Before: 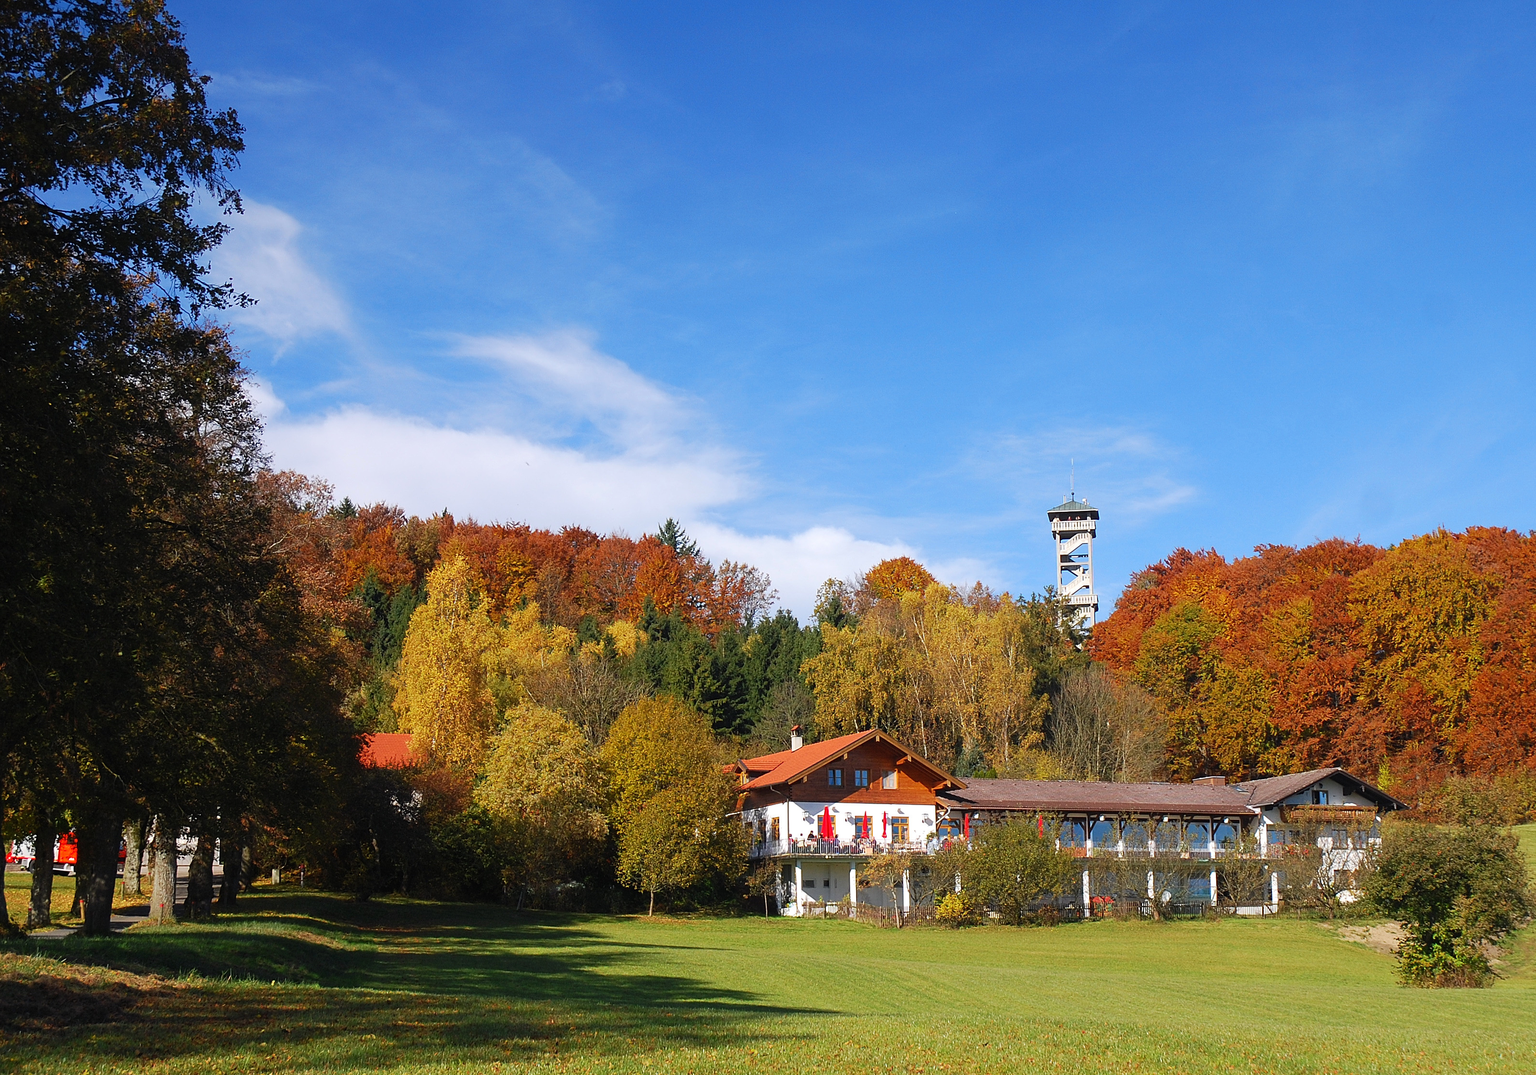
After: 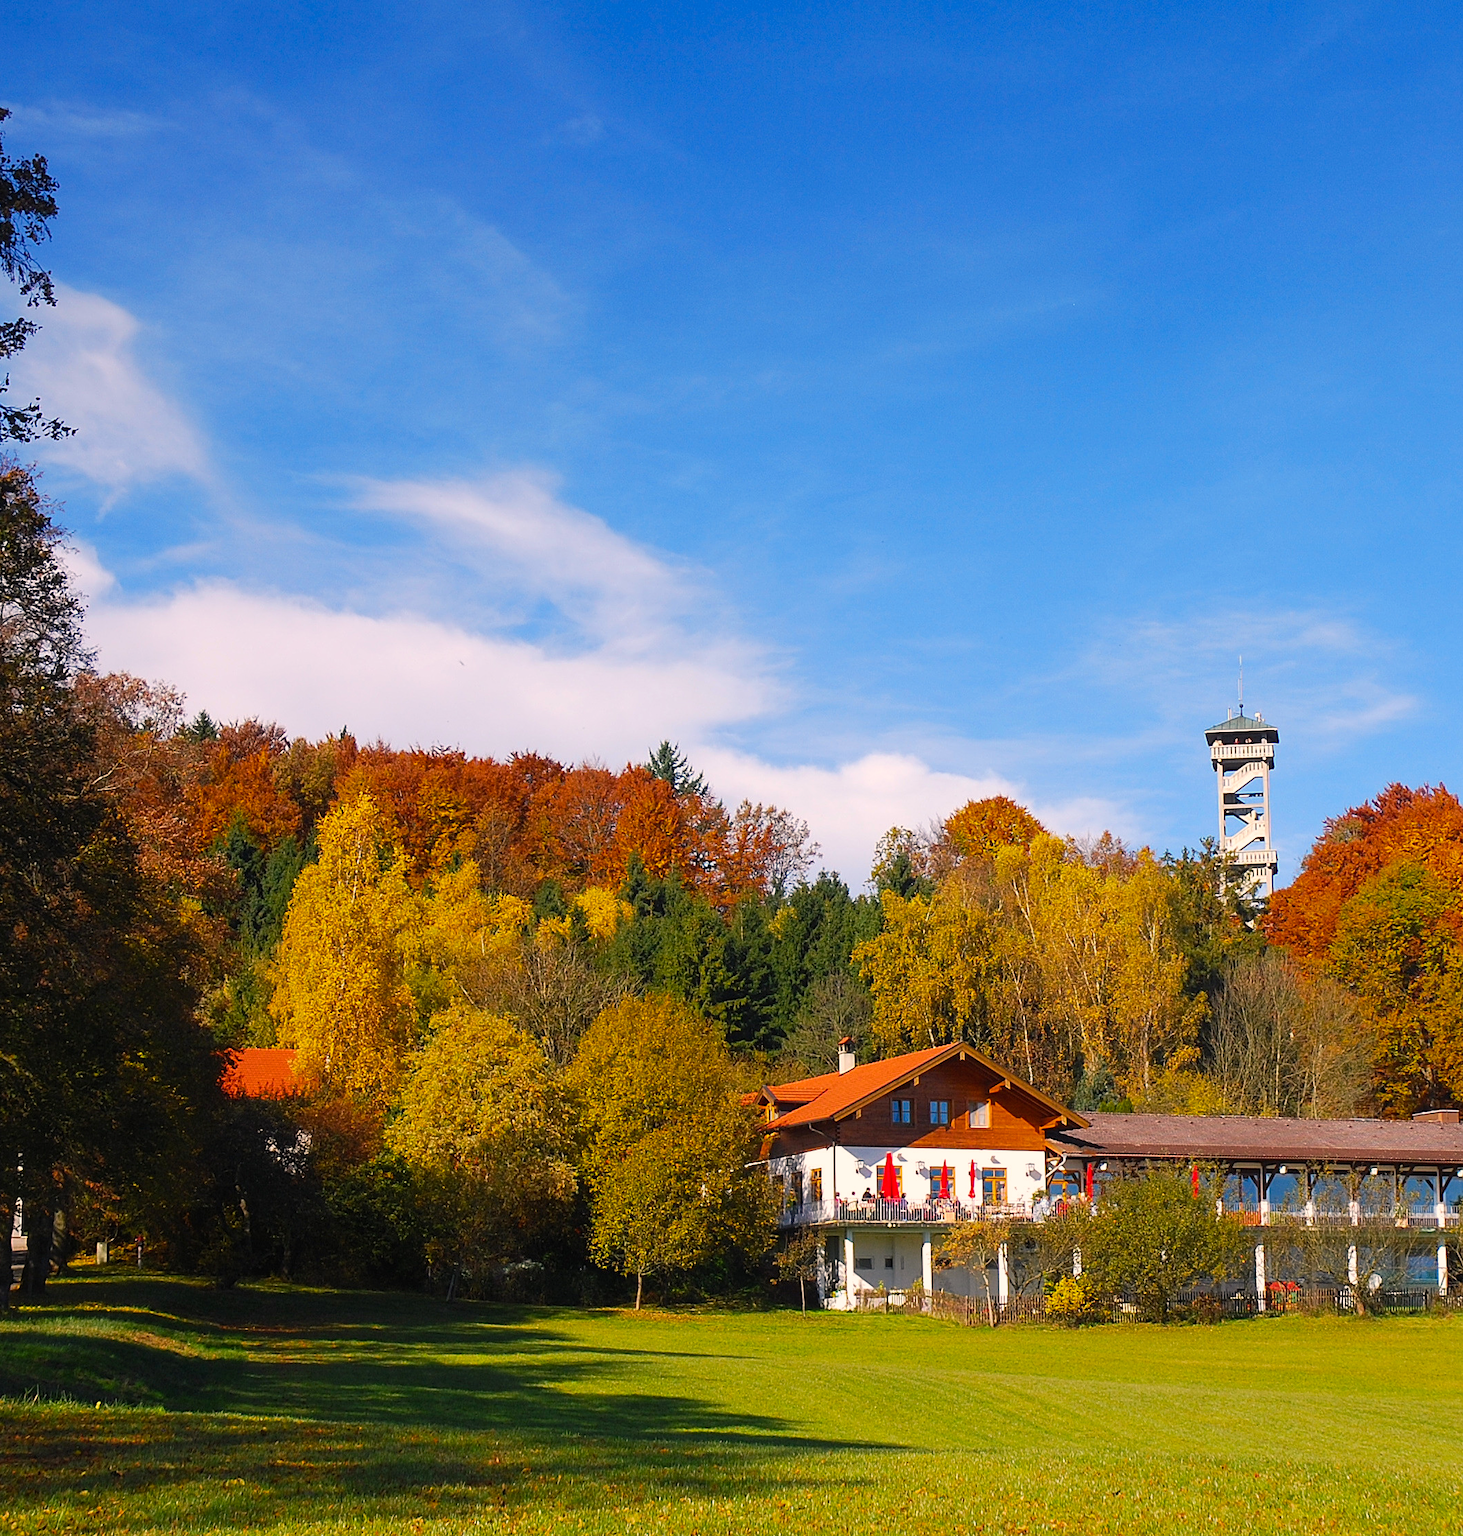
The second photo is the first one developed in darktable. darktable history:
crop and rotate: left 13.346%, right 19.963%
color correction: highlights b* -0.019, saturation 0.991
color balance rgb: highlights gain › chroma 3.227%, highlights gain › hue 57.2°, perceptual saturation grading › global saturation 19.969%, global vibrance 14.345%
